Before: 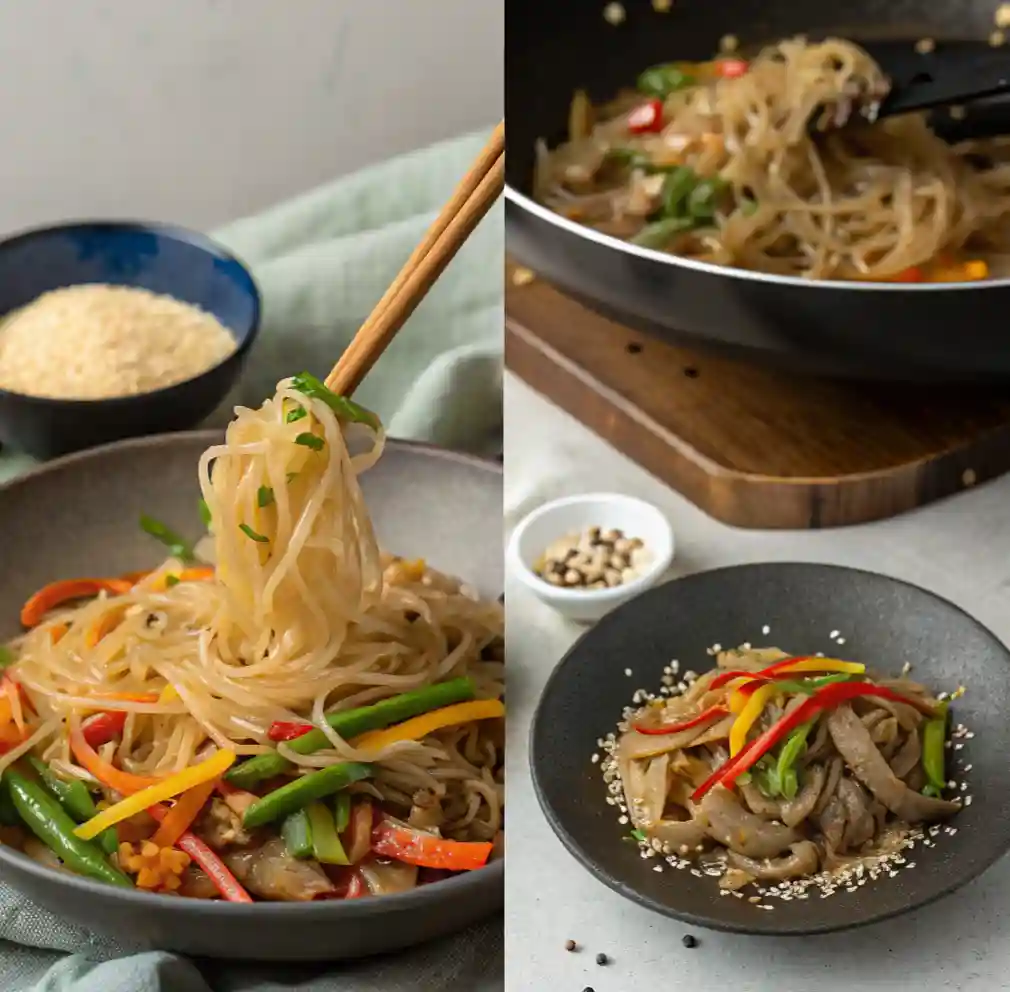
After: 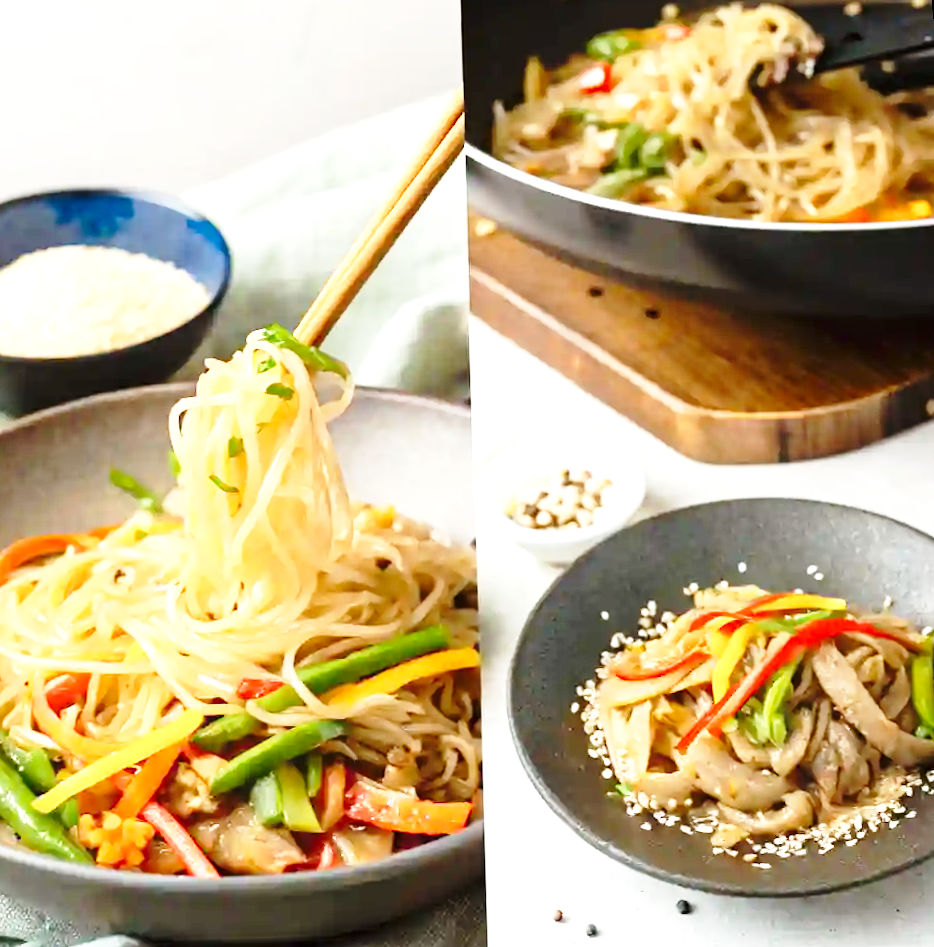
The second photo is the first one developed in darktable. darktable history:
rotate and perspective: rotation -1.68°, lens shift (vertical) -0.146, crop left 0.049, crop right 0.912, crop top 0.032, crop bottom 0.96
base curve: curves: ch0 [(0, 0) (0.028, 0.03) (0.121, 0.232) (0.46, 0.748) (0.859, 0.968) (1, 1)], preserve colors none
exposure: black level correction 0, exposure 1.1 EV, compensate exposure bias true, compensate highlight preservation false
